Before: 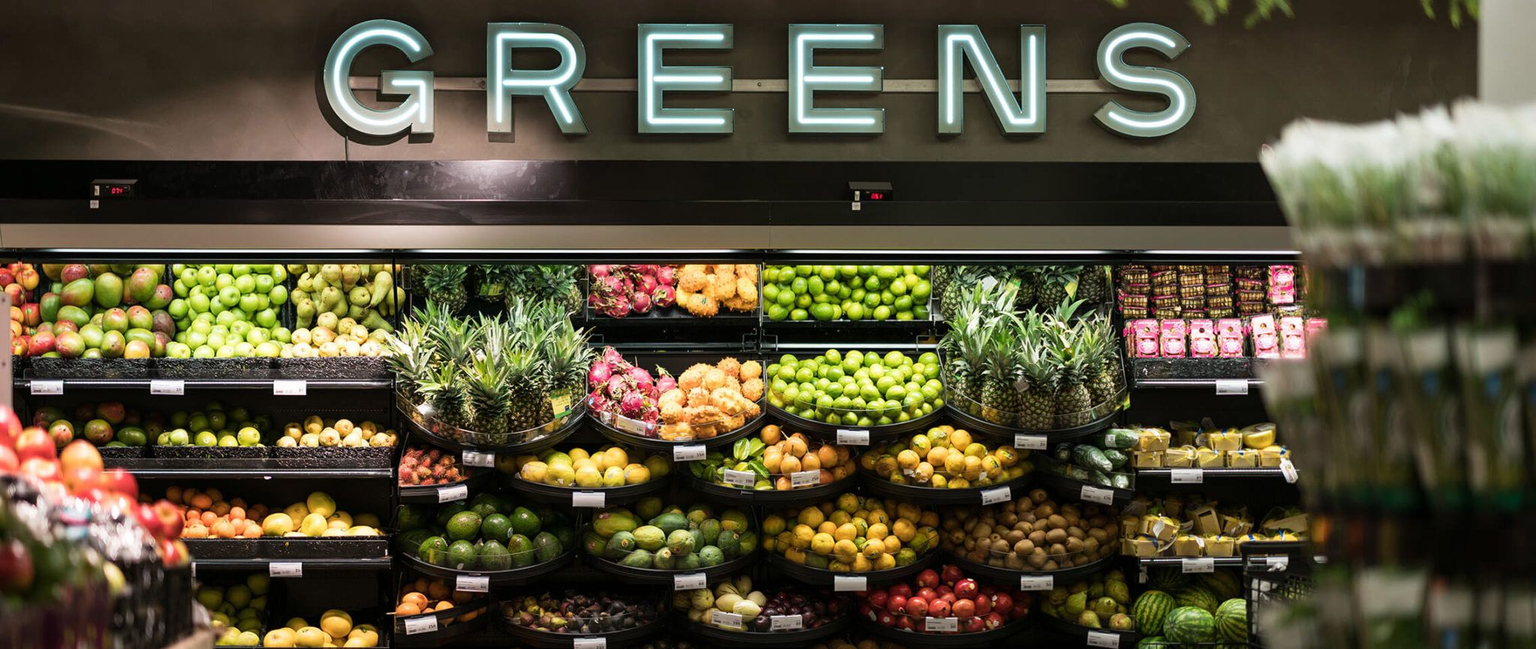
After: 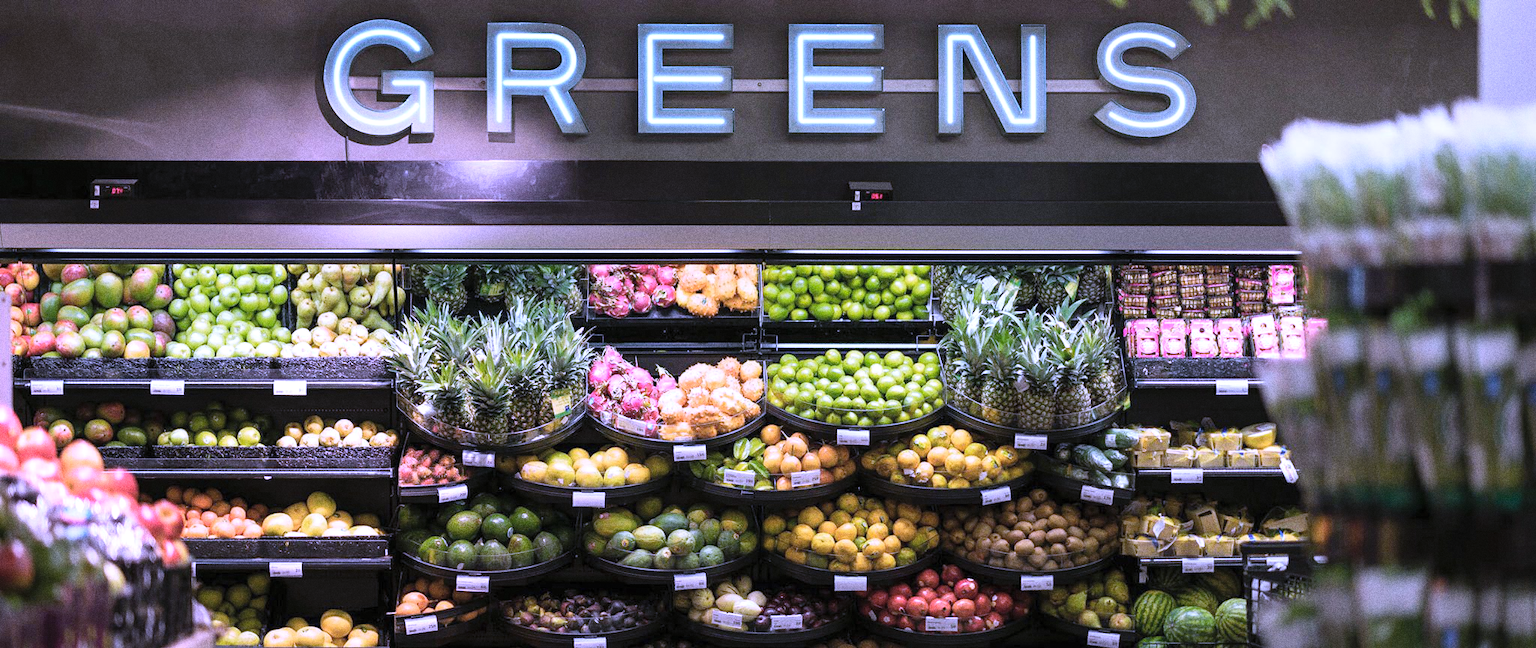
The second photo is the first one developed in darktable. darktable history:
contrast brightness saturation: brightness 0.15
color zones: curves: ch0 [(0.25, 0.5) (0.636, 0.25) (0.75, 0.5)]
white balance: red 0.98, blue 1.61
grain: coarseness 0.09 ISO, strength 40%
